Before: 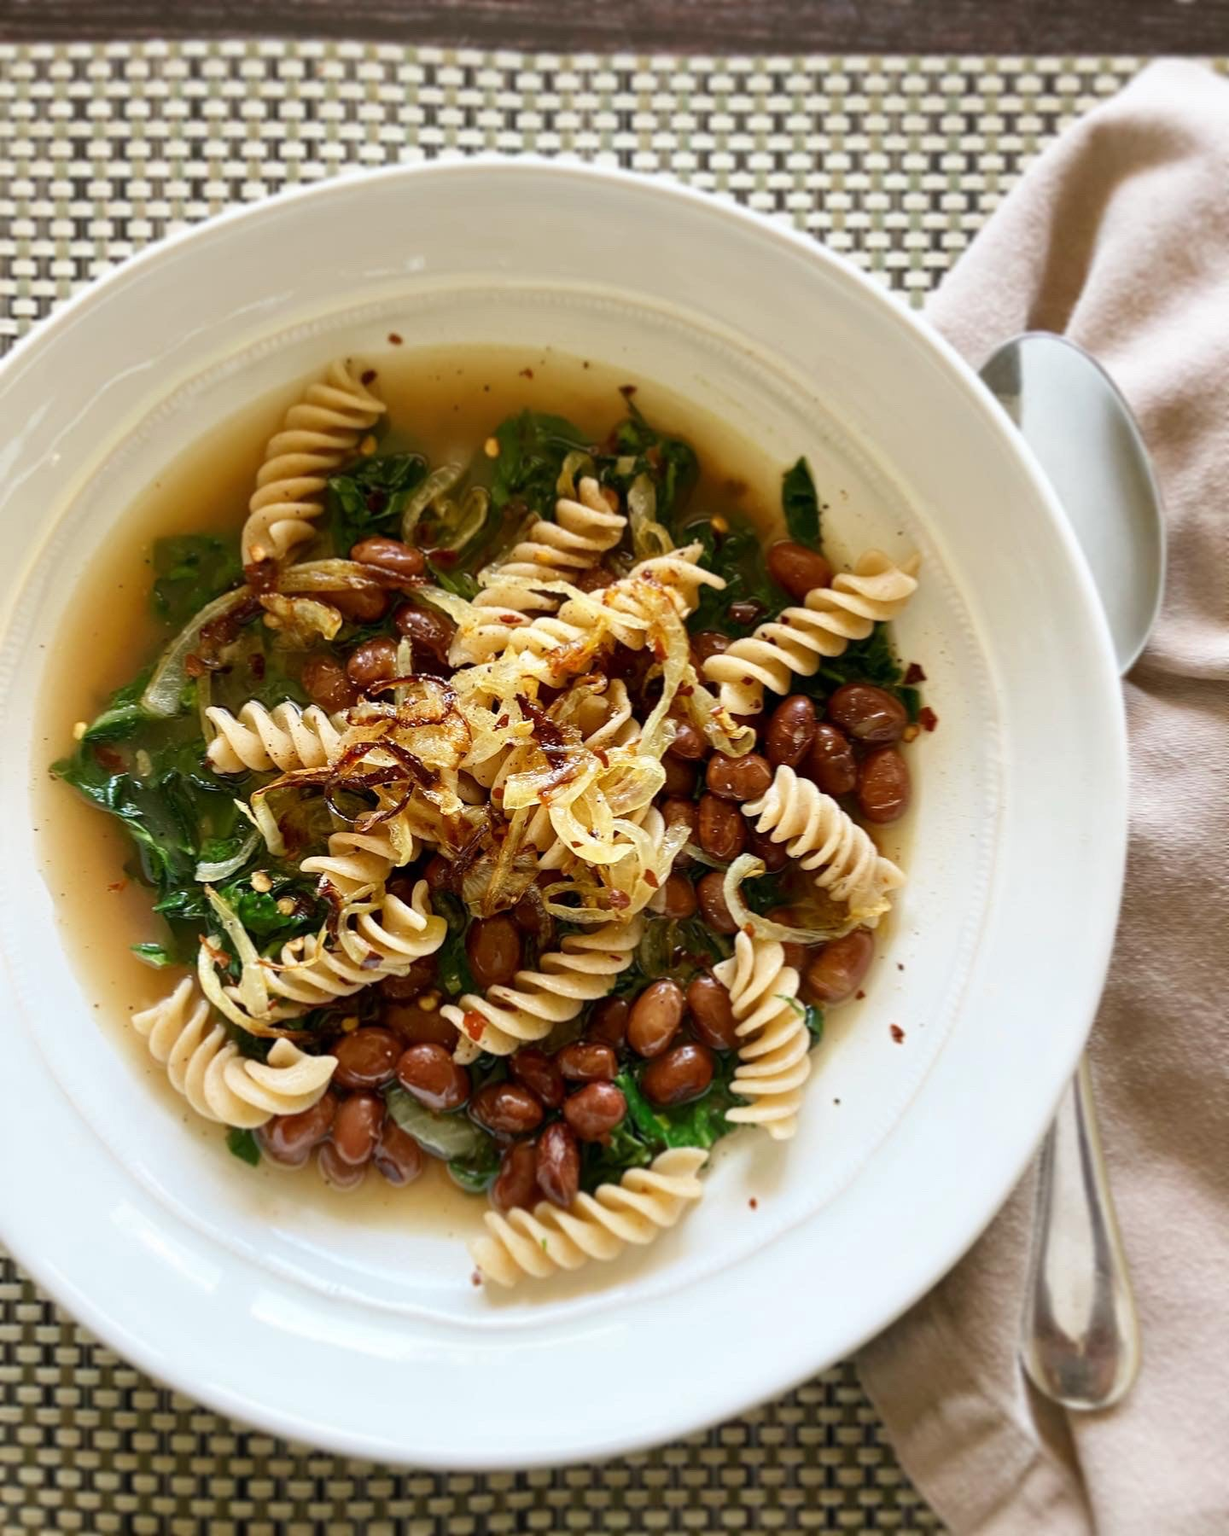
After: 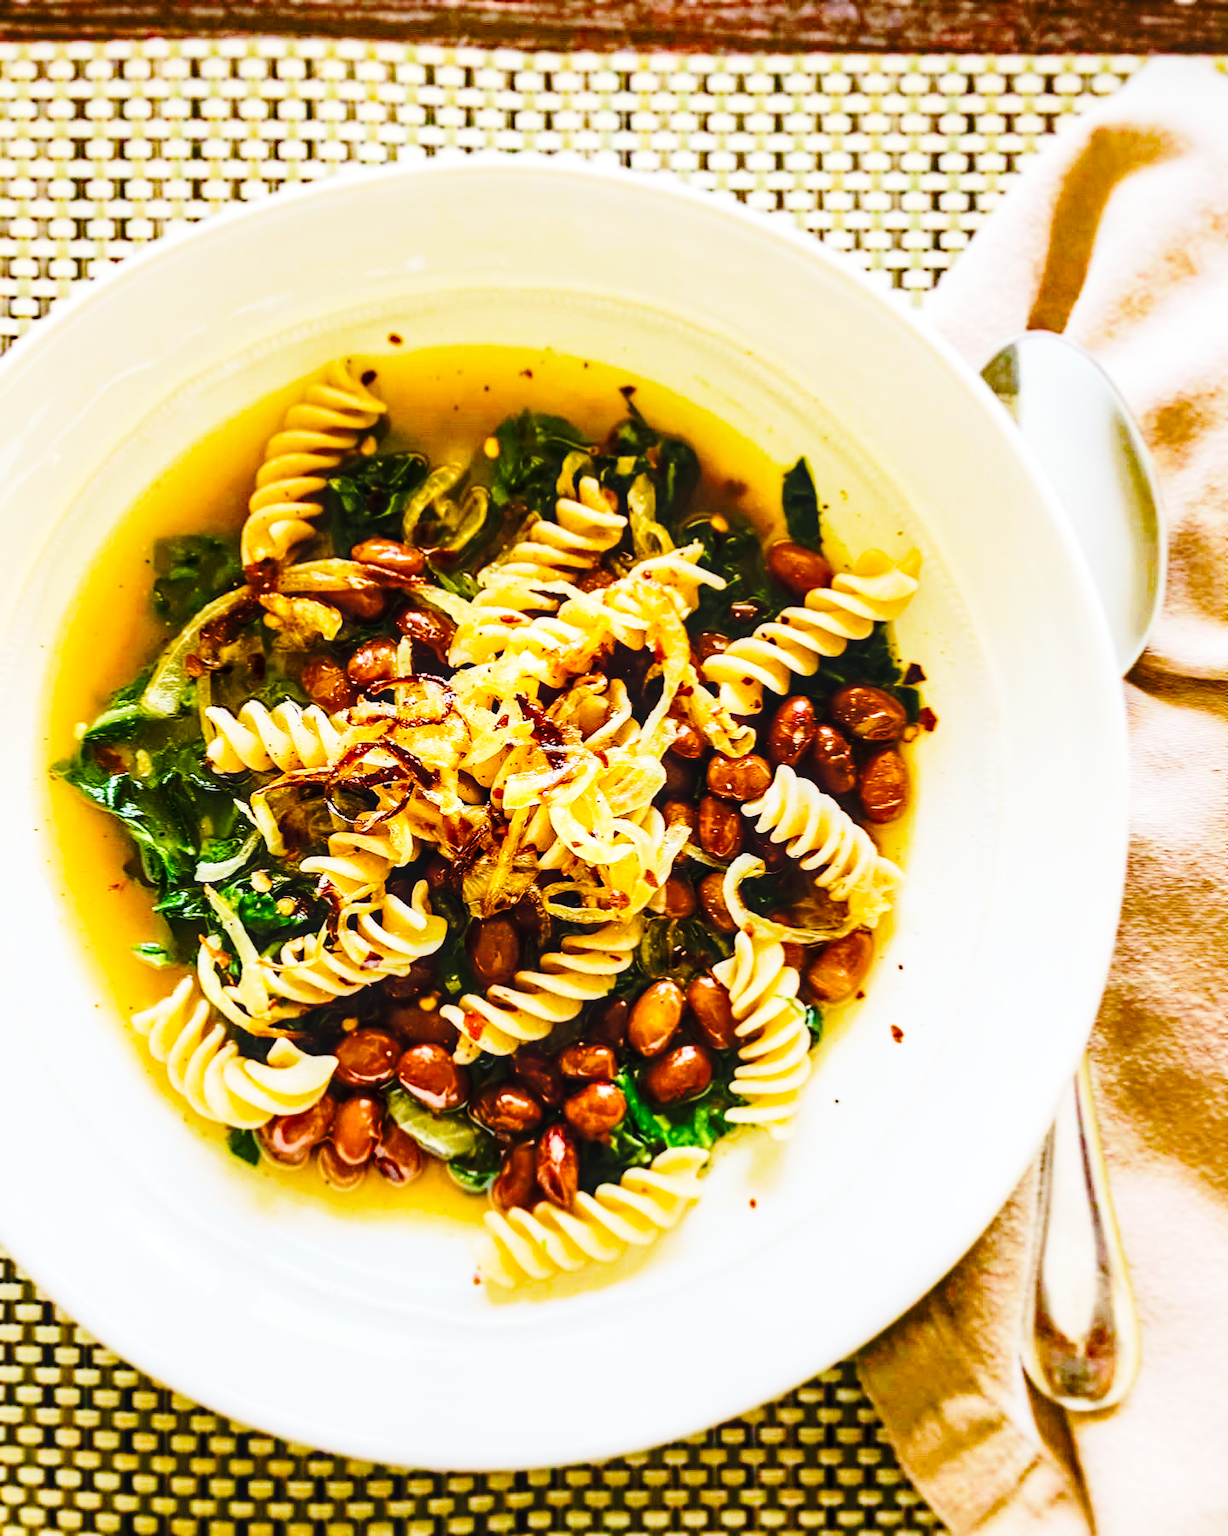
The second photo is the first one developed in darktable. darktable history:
color balance rgb: perceptual saturation grading › global saturation 20%, perceptual saturation grading › highlights -14.179%, perceptual saturation grading › shadows 50.074%, perceptual brilliance grading › highlights 2.549%, global vibrance 16.794%, saturation formula JzAzBz (2021)
local contrast: on, module defaults
base curve: curves: ch0 [(0, 0) (0.028, 0.03) (0.121, 0.232) (0.46, 0.748) (0.859, 0.968) (1, 1)], preserve colors none
tone equalizer: -7 EV 0.155 EV, -6 EV 0.577 EV, -5 EV 1.15 EV, -4 EV 1.29 EV, -3 EV 1.12 EV, -2 EV 0.6 EV, -1 EV 0.156 EV, edges refinement/feathering 500, mask exposure compensation -1.57 EV, preserve details no
haze removal: strength 0.493, distance 0.425, compatibility mode true, adaptive false
